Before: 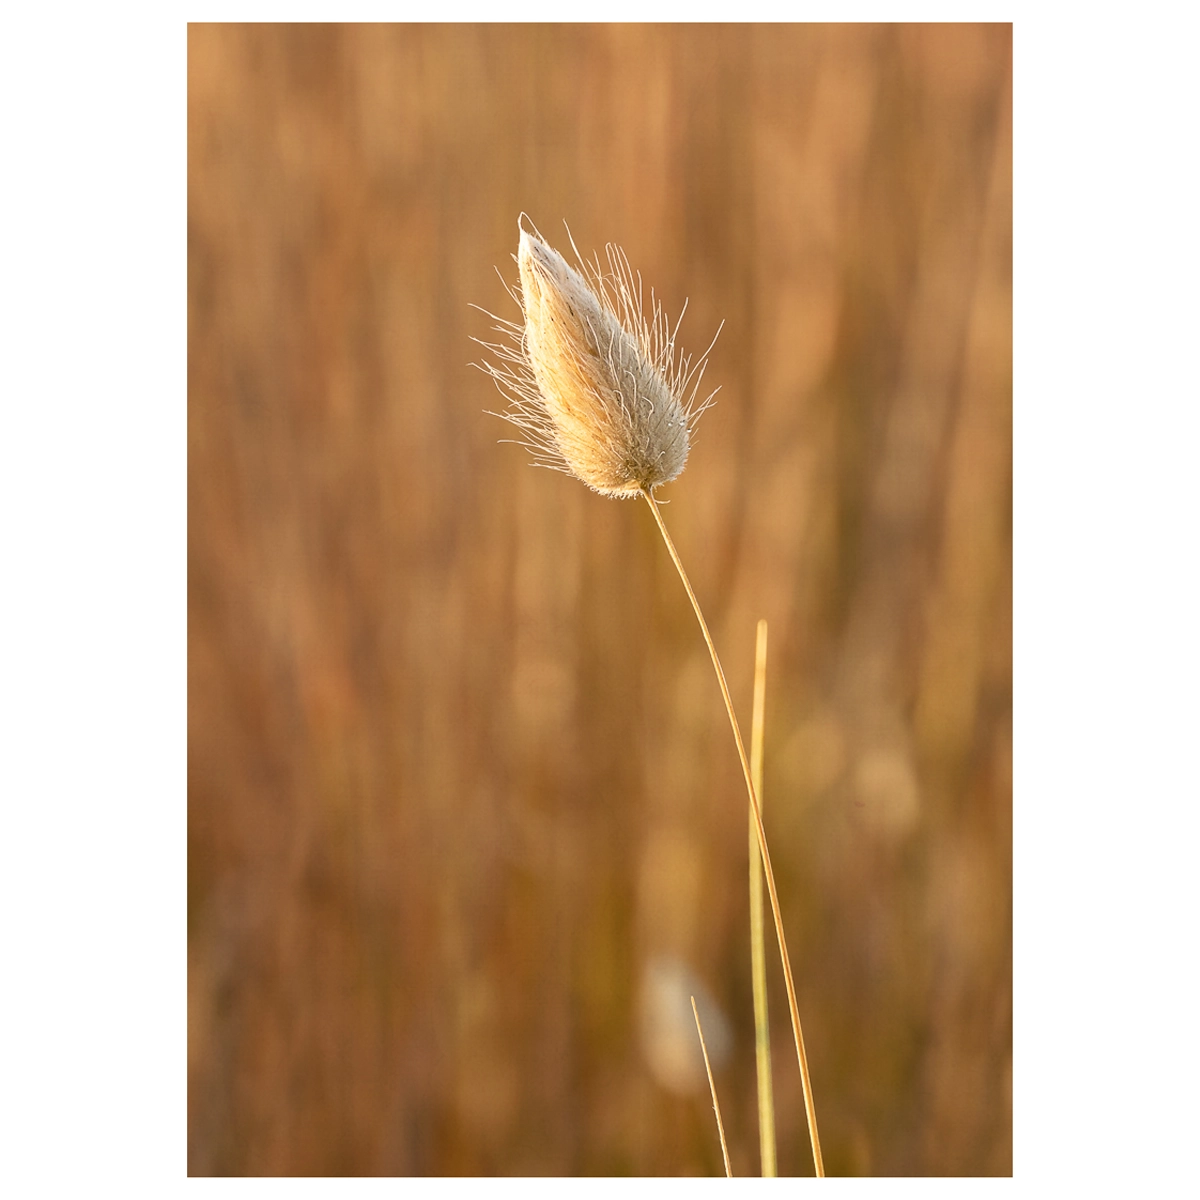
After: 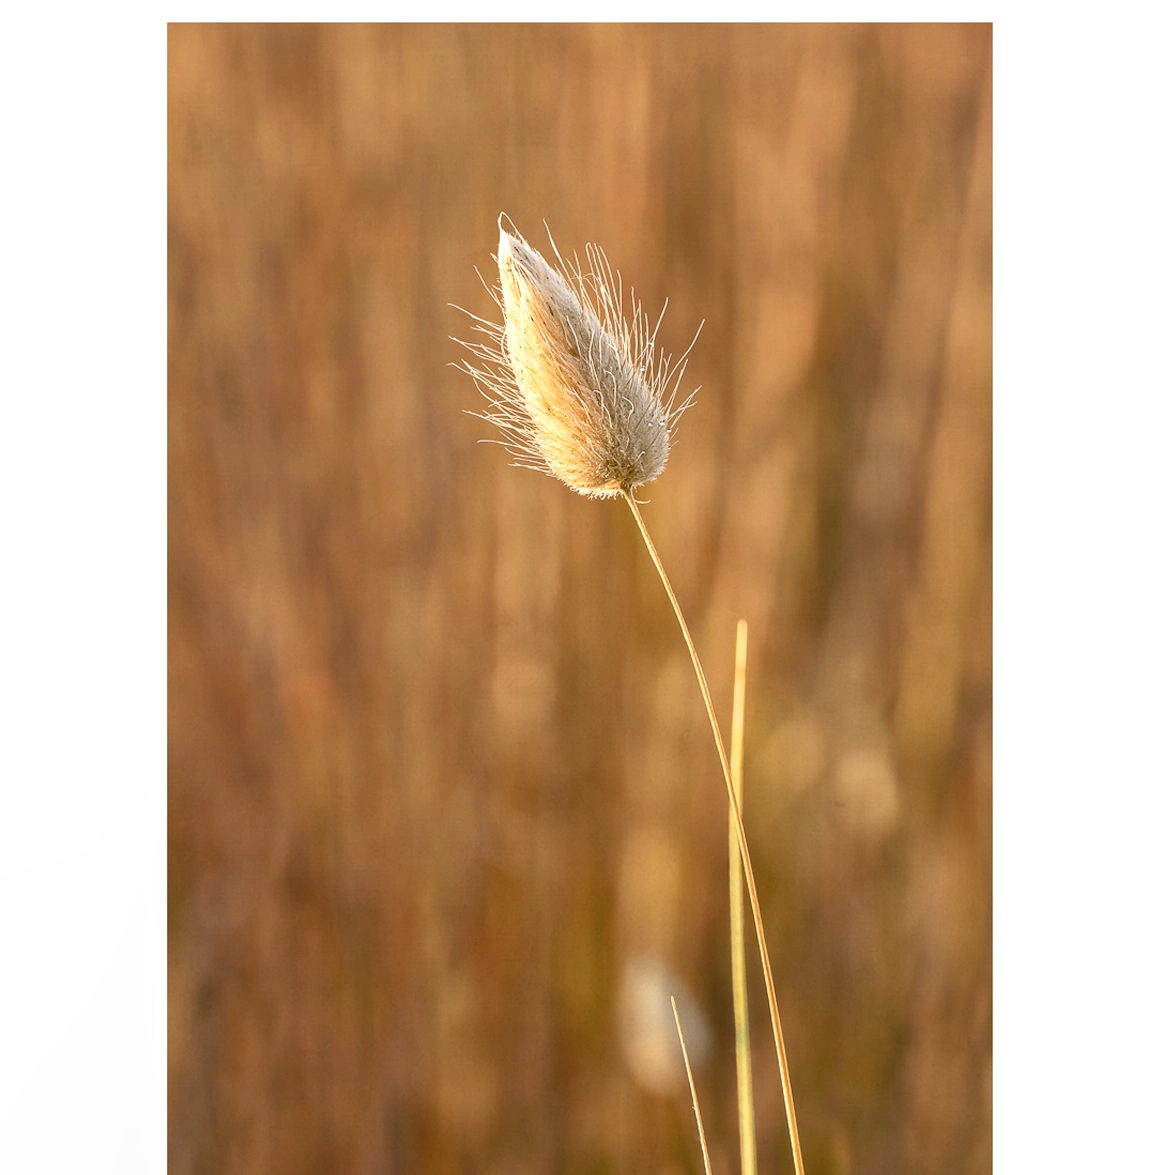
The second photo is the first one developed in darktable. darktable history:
crop: left 1.743%, right 0.268%, bottom 2.011%
local contrast: on, module defaults
tone equalizer: on, module defaults
